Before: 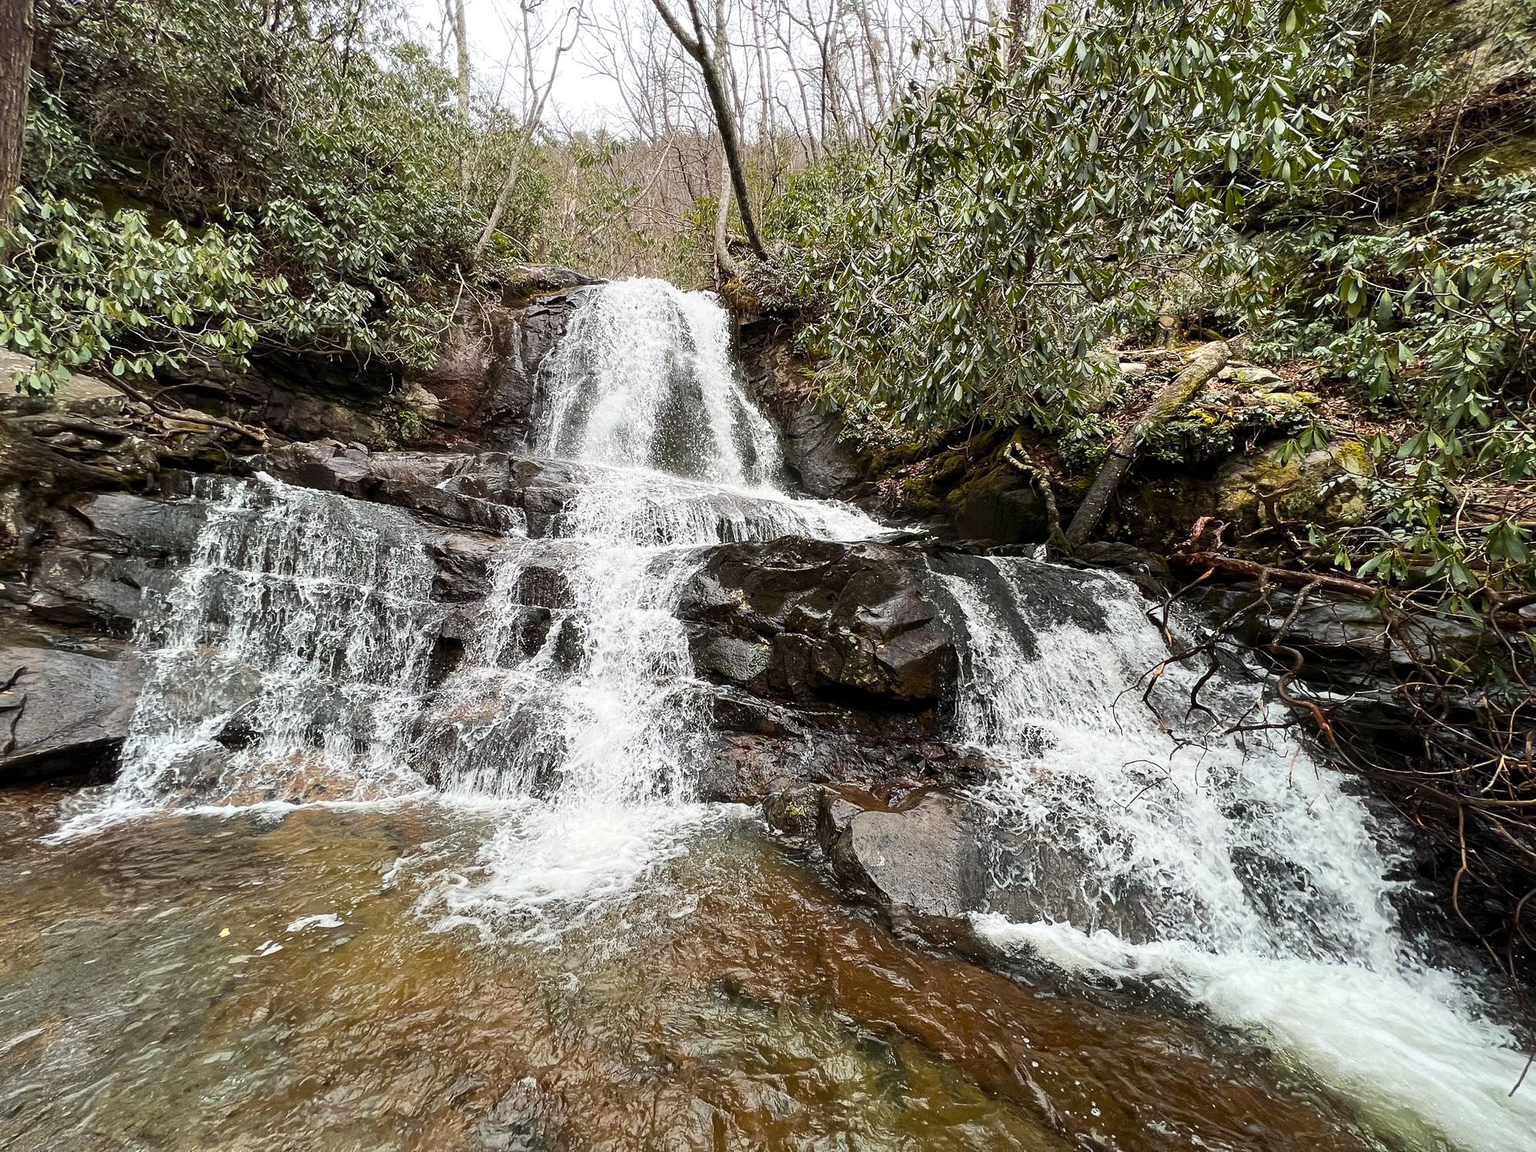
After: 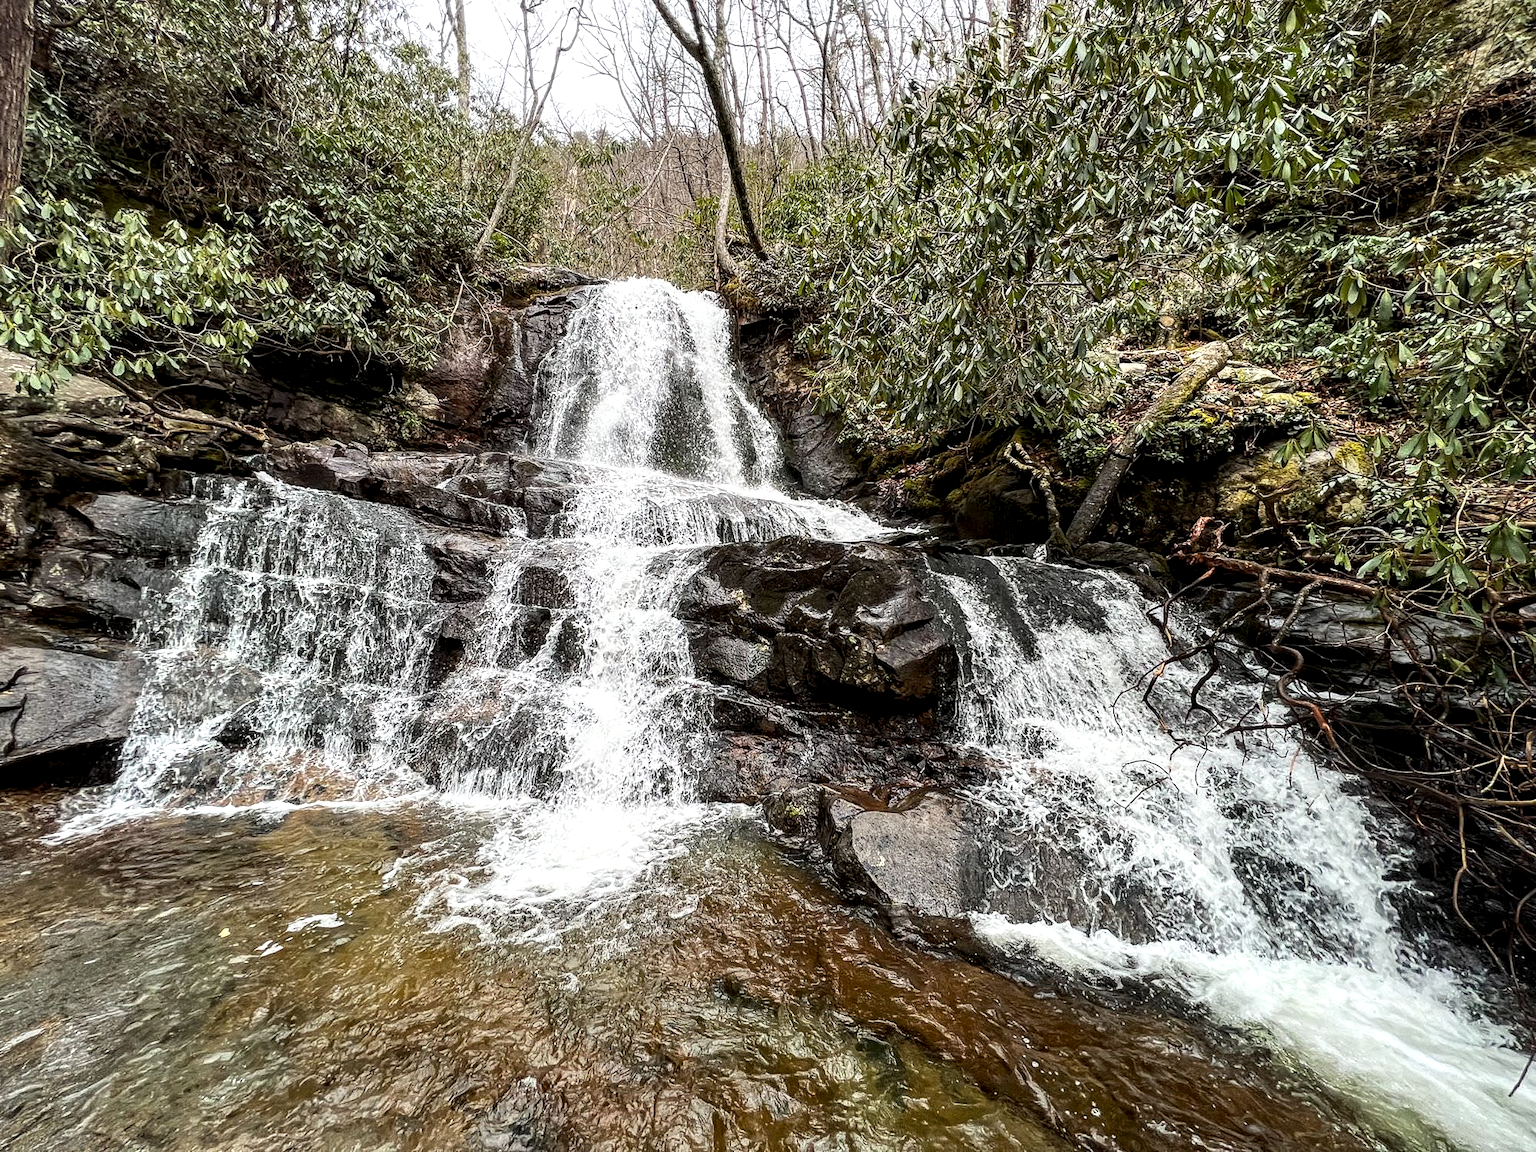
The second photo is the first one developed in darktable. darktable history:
white balance: emerald 1
local contrast: detail 154%
